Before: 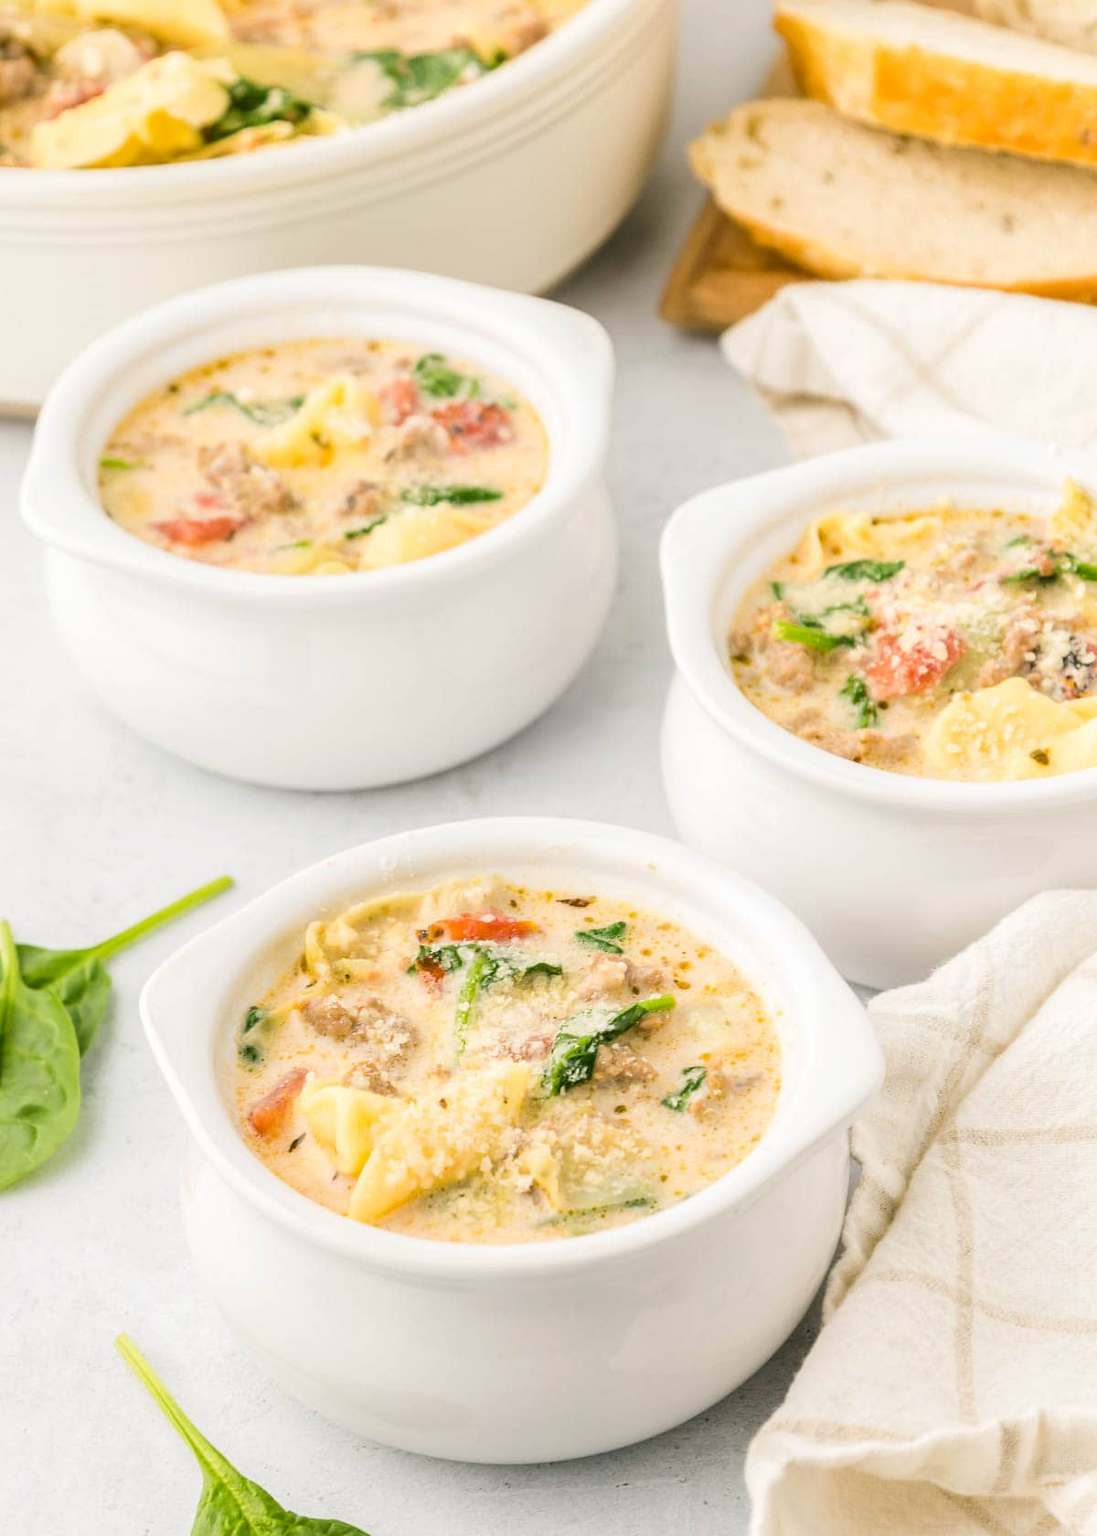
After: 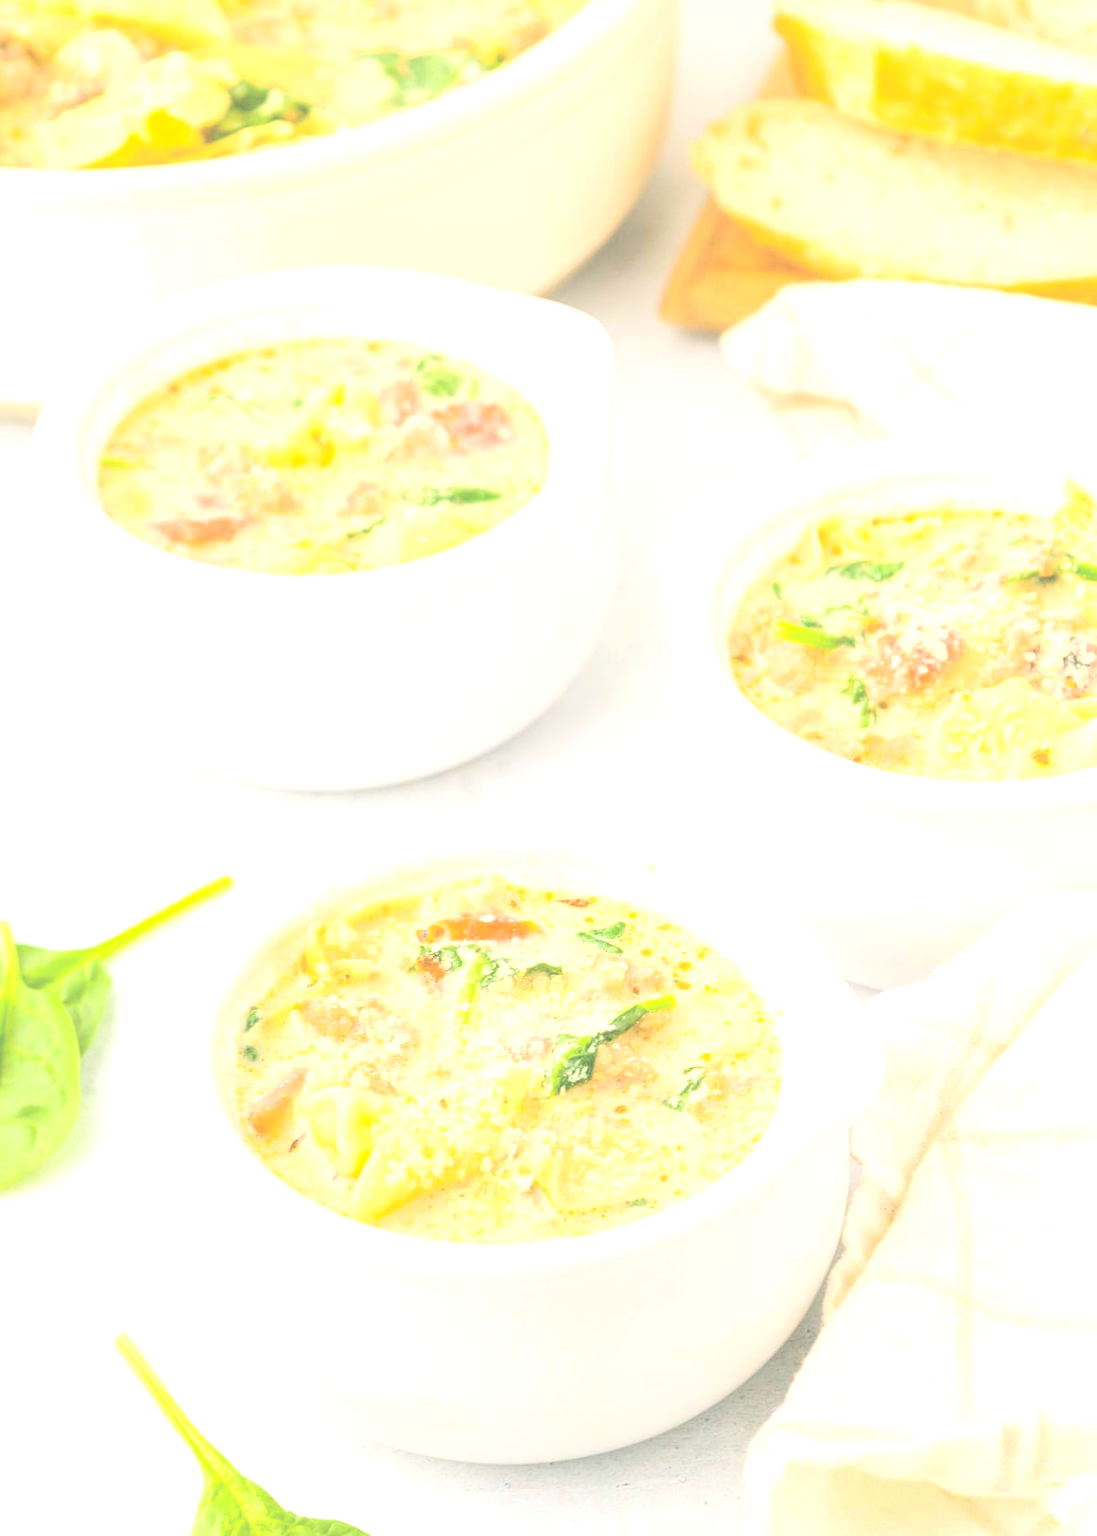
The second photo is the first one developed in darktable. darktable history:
exposure: black level correction 0, exposure 0.9 EV, compensate highlight preservation false
contrast brightness saturation: brightness 1
